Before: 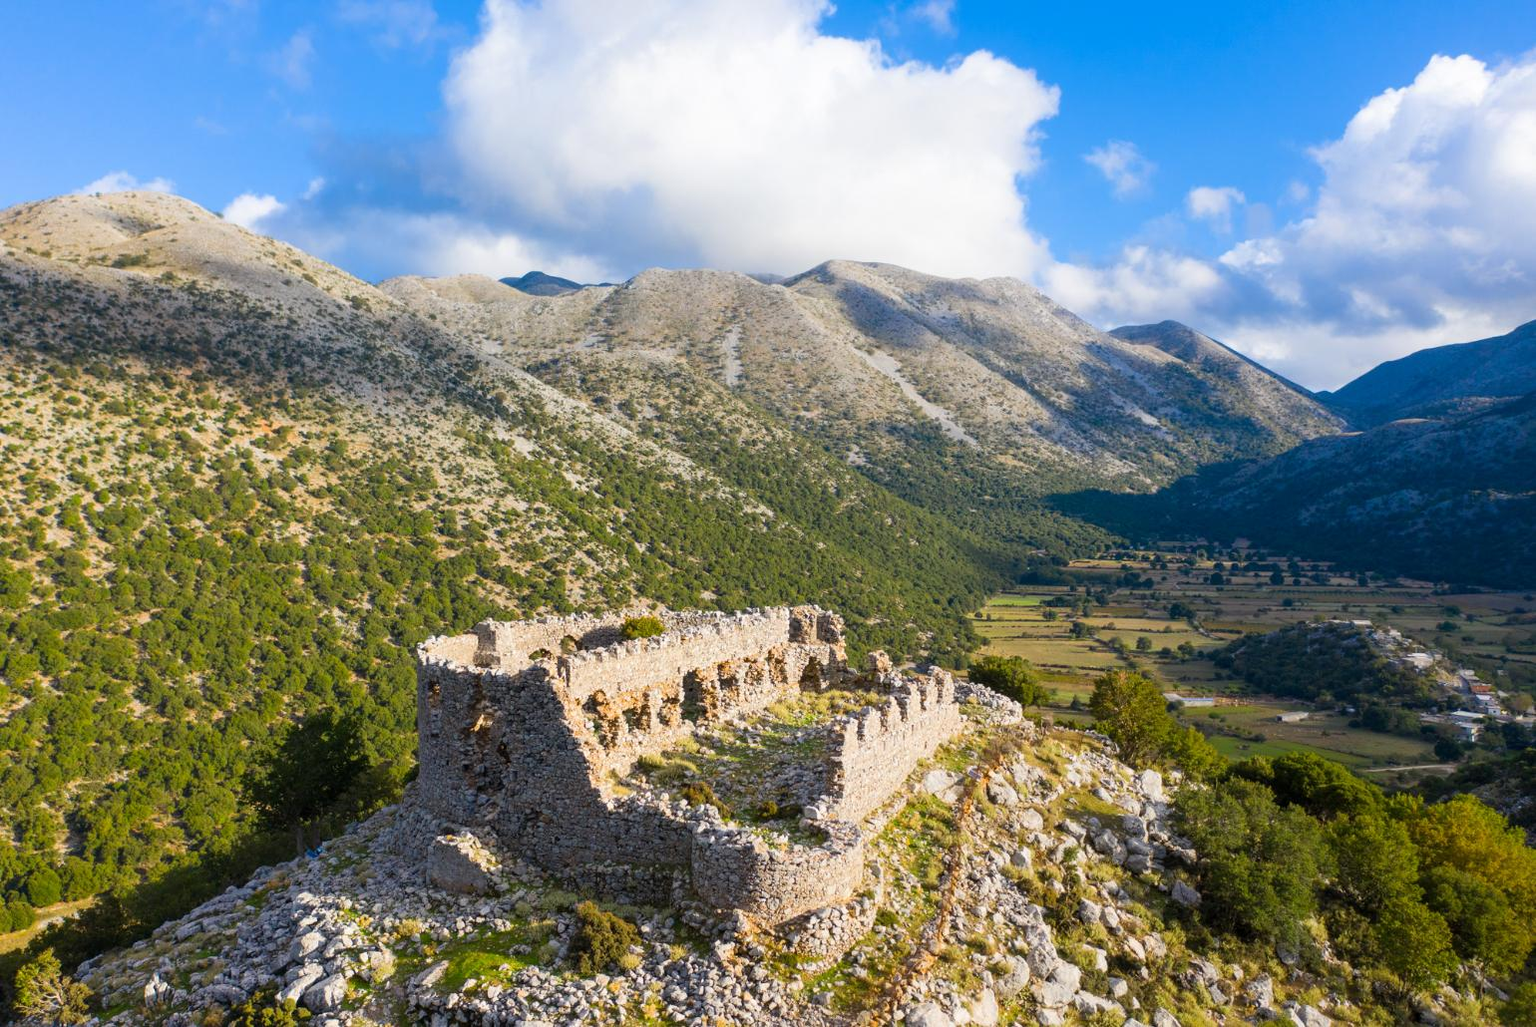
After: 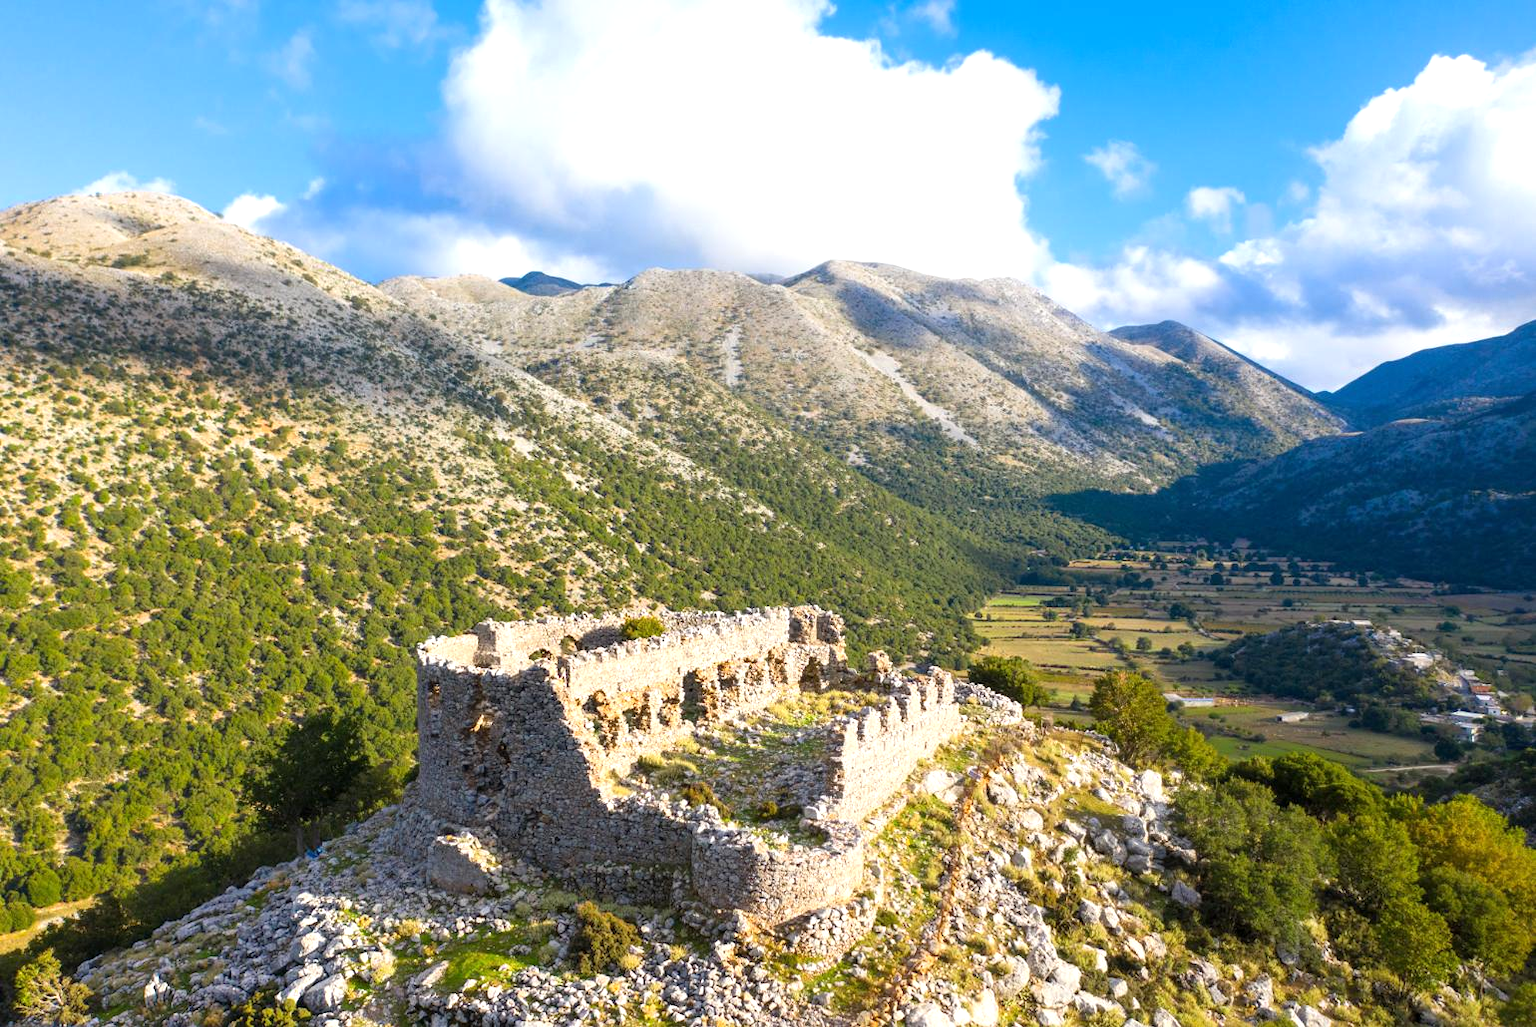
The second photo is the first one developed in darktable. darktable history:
exposure: exposure 0.497 EV, compensate exposure bias true, compensate highlight preservation false
